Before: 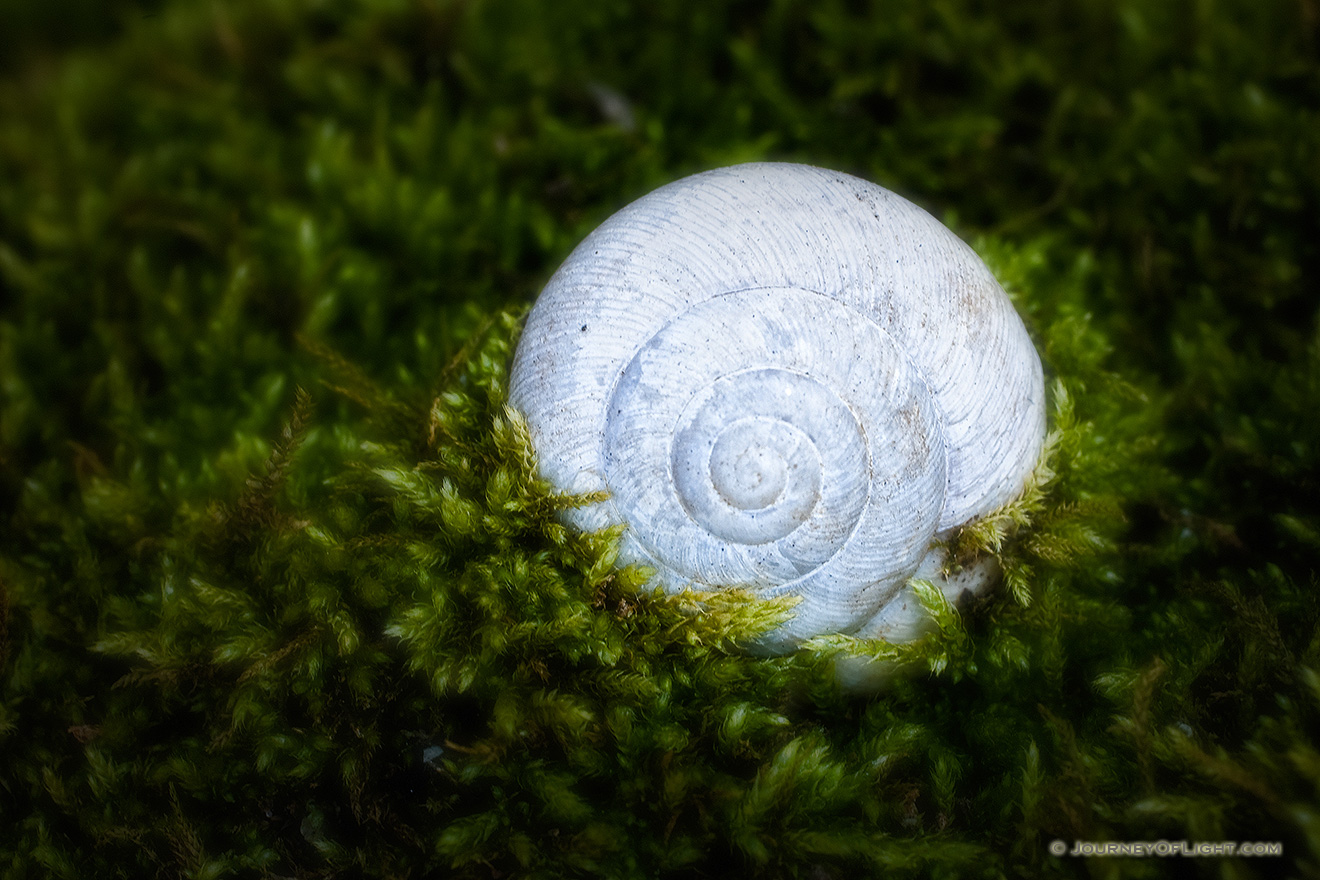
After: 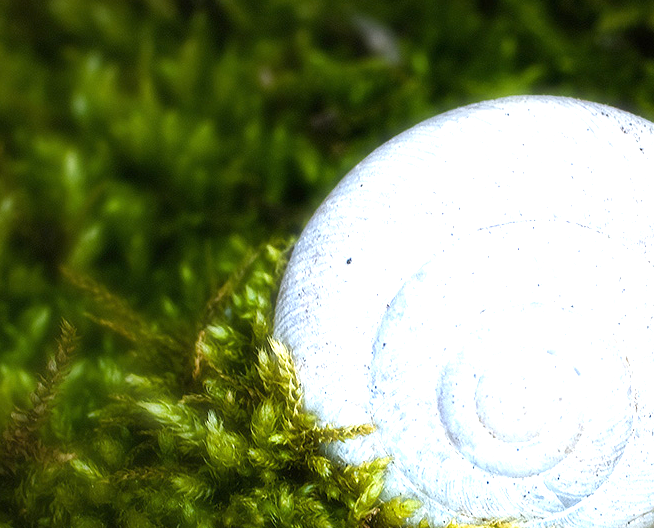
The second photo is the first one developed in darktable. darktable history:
exposure: exposure 1.15 EV, compensate highlight preservation false
crop: left 17.843%, top 7.664%, right 32.582%, bottom 32.281%
